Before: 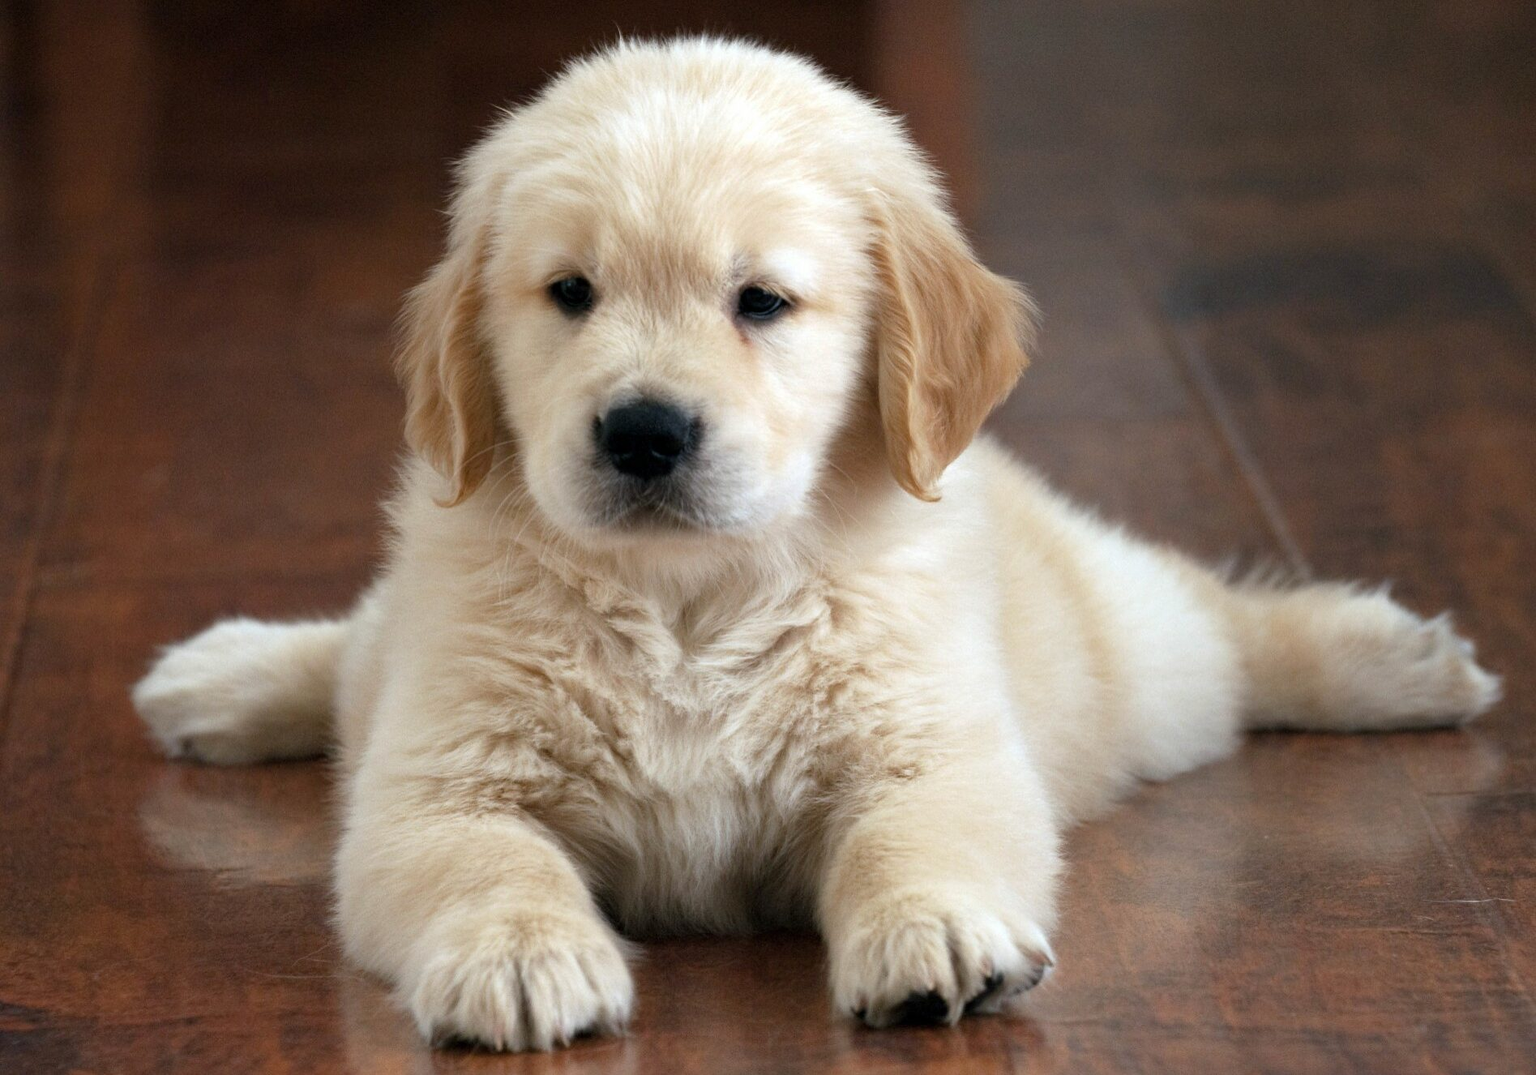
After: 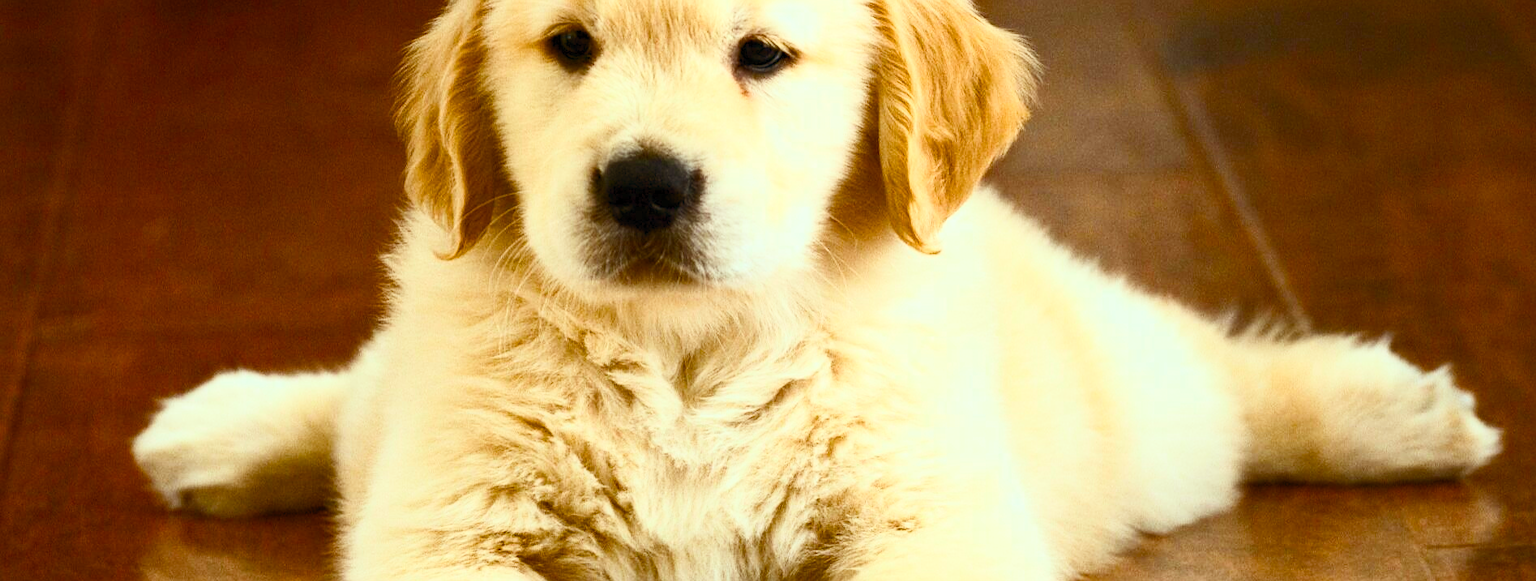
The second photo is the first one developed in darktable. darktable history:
shadows and highlights: shadows 25.73, highlights -24.51
crop and rotate: top 23.016%, bottom 22.898%
exposure: exposure -0.322 EV, compensate exposure bias true, compensate highlight preservation false
color balance rgb: power › luminance 9.866%, power › chroma 2.816%, power › hue 59.04°, perceptual saturation grading › global saturation 20%, perceptual saturation grading › highlights -24.922%, perceptual saturation grading › shadows 50.062%, global vibrance 14.295%
sharpen: amount 0.208
contrast brightness saturation: contrast 0.613, brightness 0.36, saturation 0.137
levels: mode automatic, levels [0, 0.281, 0.562]
color correction: highlights a* -7.98, highlights b* 3.28
